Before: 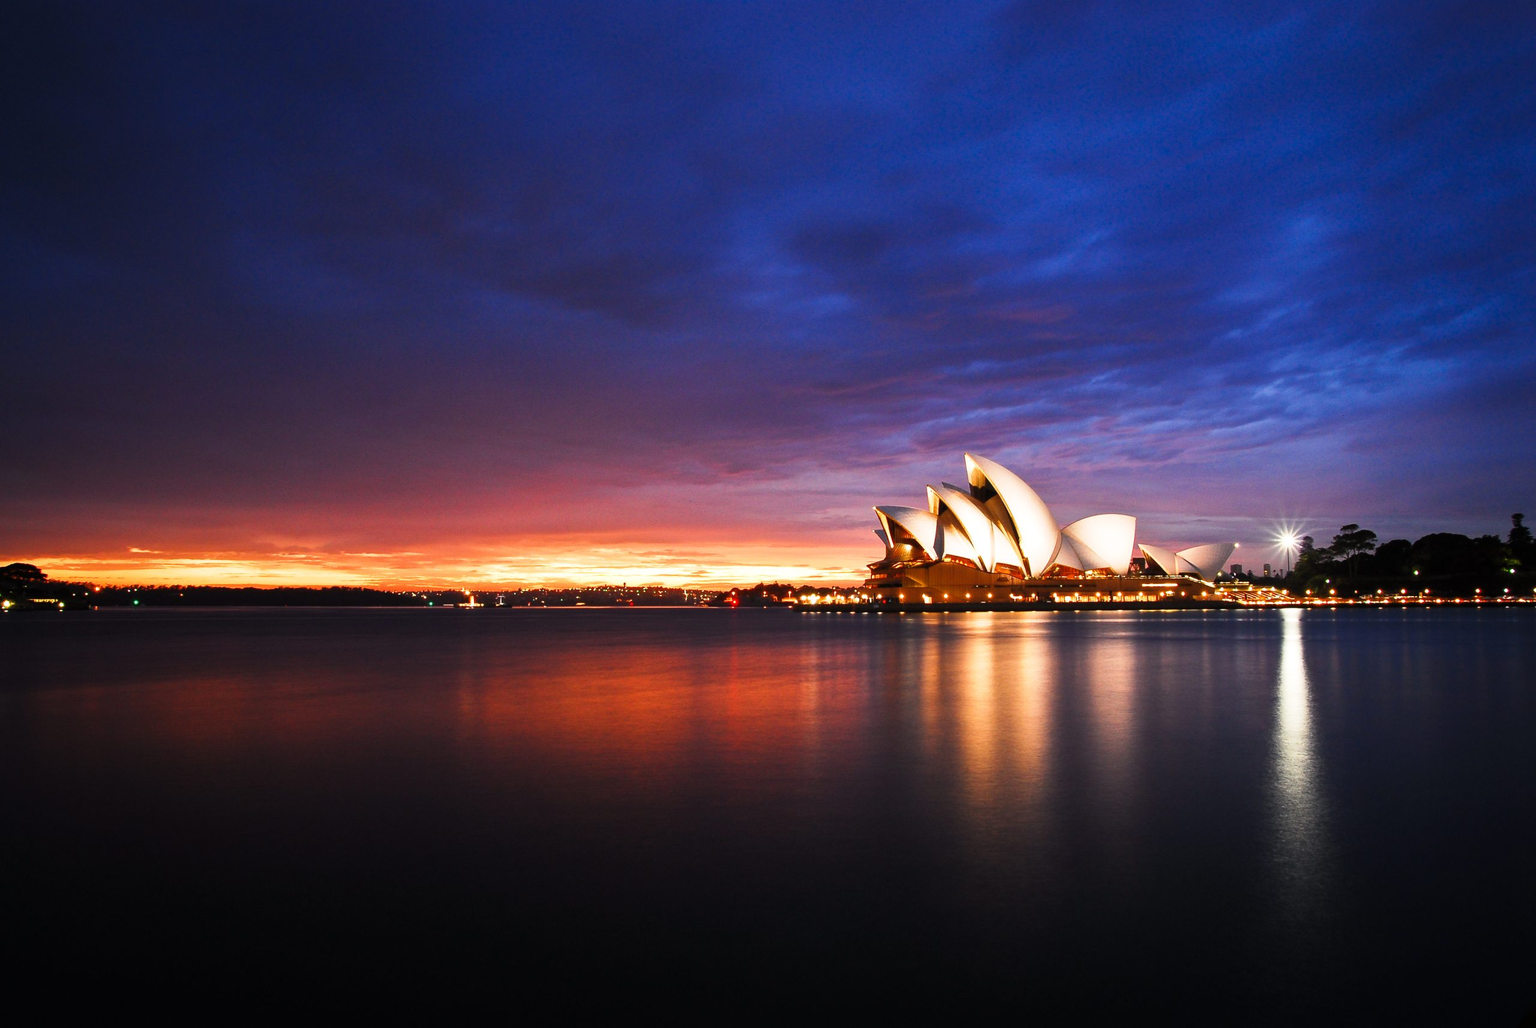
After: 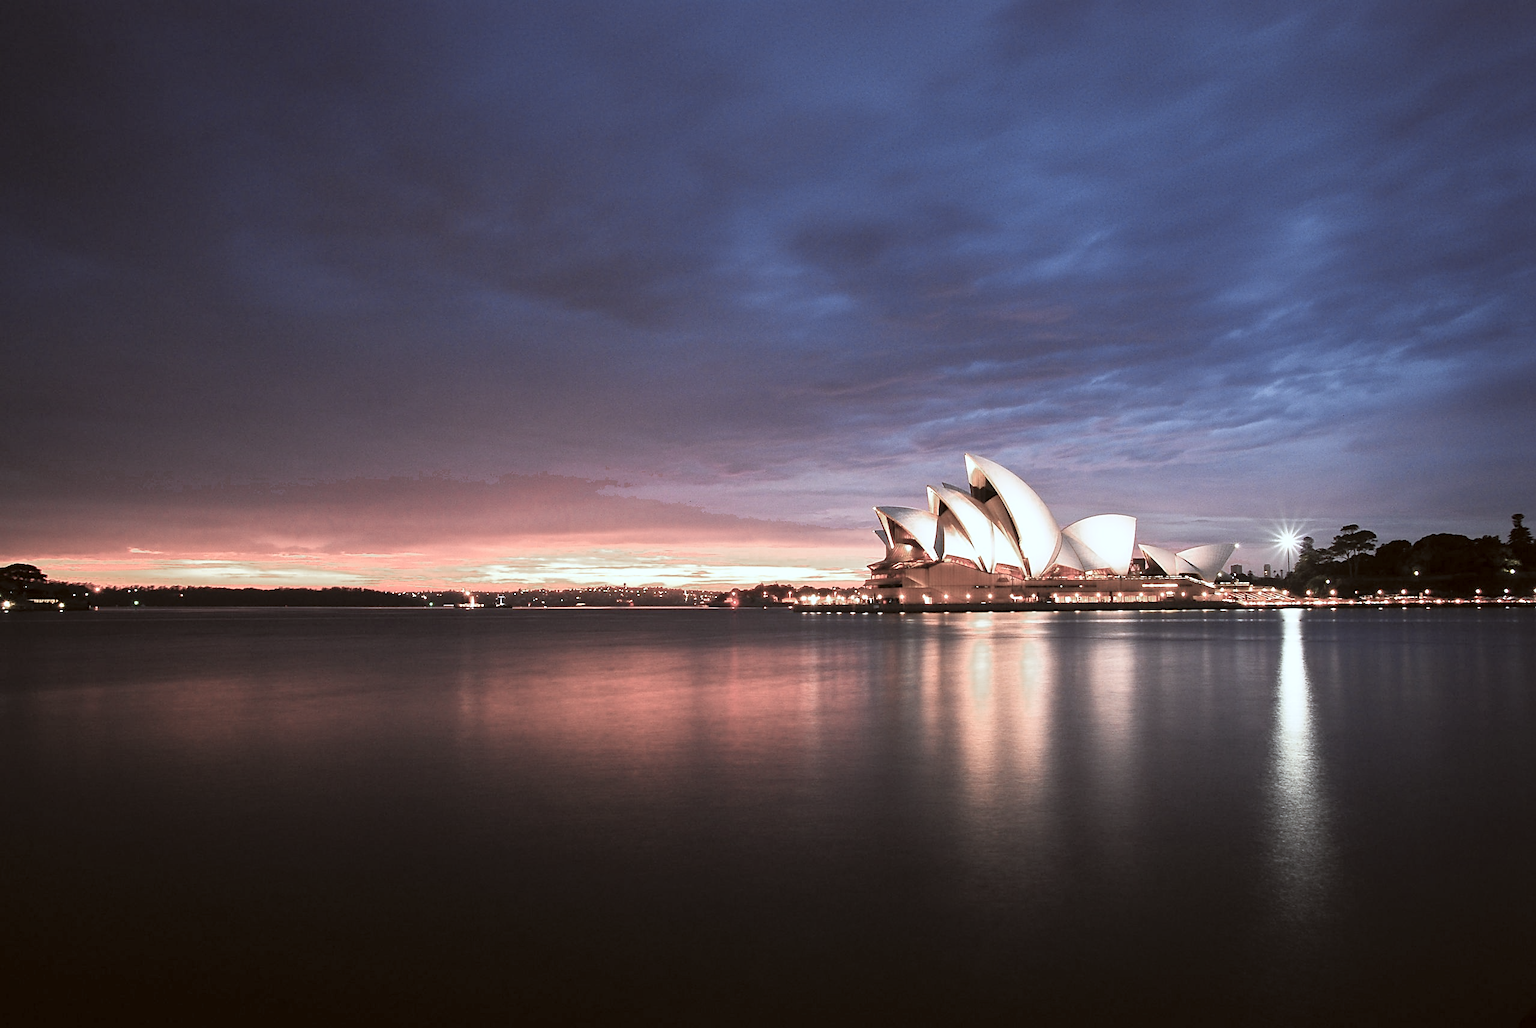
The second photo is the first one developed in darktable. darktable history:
contrast brightness saturation: brightness 0.183, saturation -0.51
color correction: highlights a* -3.32, highlights b* -6.74, shadows a* 3.01, shadows b* 5.74
color zones: curves: ch0 [(0.006, 0.385) (0.143, 0.563) (0.243, 0.321) (0.352, 0.464) (0.516, 0.456) (0.625, 0.5) (0.75, 0.5) (0.875, 0.5)]; ch1 [(0, 0.5) (0.134, 0.504) (0.246, 0.463) (0.421, 0.515) (0.5, 0.56) (0.625, 0.5) (0.75, 0.5) (0.875, 0.5)]; ch2 [(0, 0.5) (0.131, 0.426) (0.307, 0.289) (0.38, 0.188) (0.513, 0.216) (0.625, 0.548) (0.75, 0.468) (0.838, 0.396) (0.971, 0.311)]
sharpen: on, module defaults
